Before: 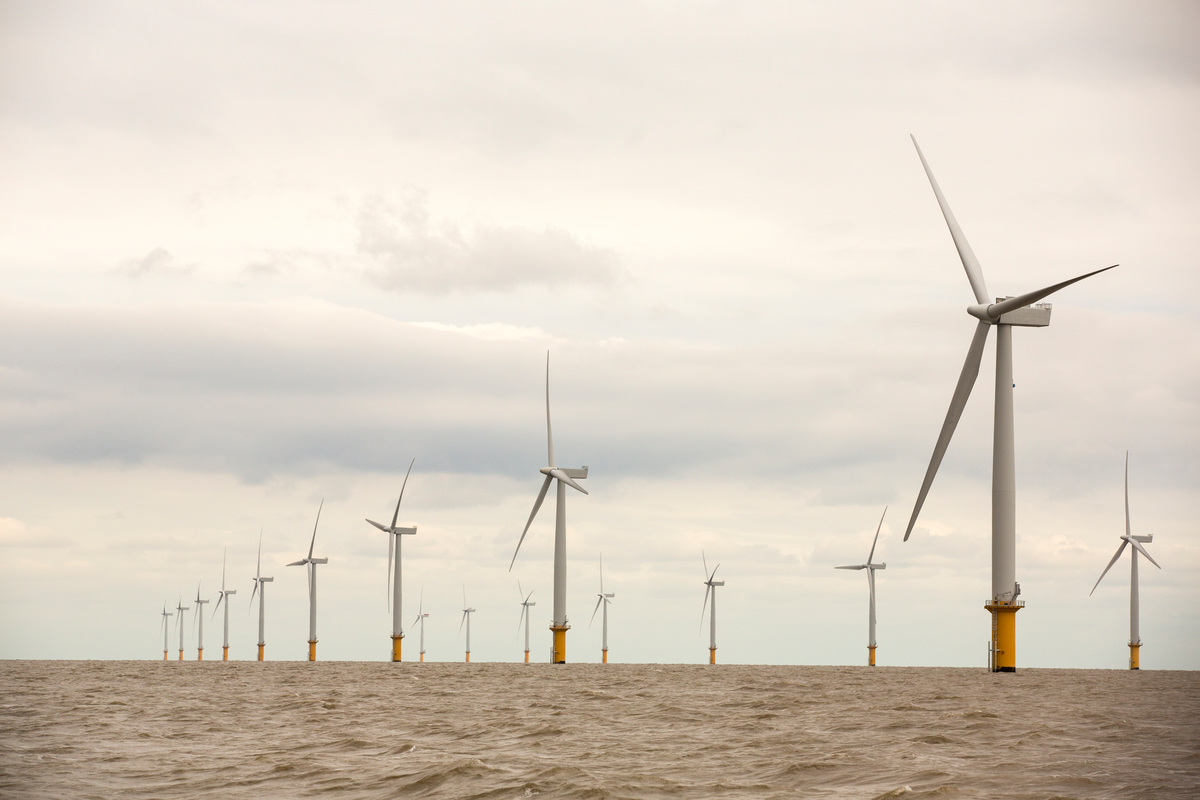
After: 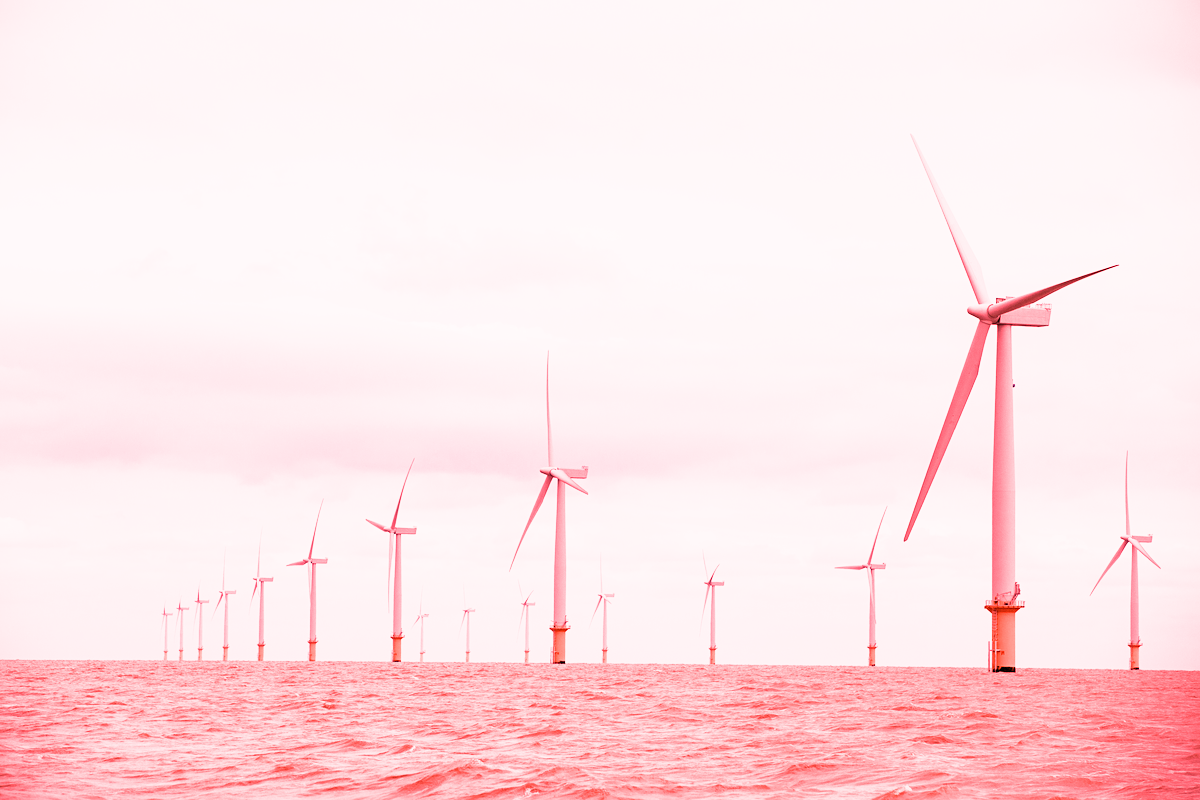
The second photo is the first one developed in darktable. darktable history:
contrast equalizer: octaves 7, y [[0.6 ×6], [0.55 ×6], [0 ×6], [0 ×6], [0 ×6]], mix 0.15
raw chromatic aberrations: on, module defaults
color calibration: illuminant F (fluorescent), F source F9 (Cool White Deluxe 4150 K) – high CRI, x 0.374, y 0.373, temperature 4158.34 K
denoise (profiled): strength 1.2, preserve shadows 1.8, a [-1, 0, 0], y [[0.5 ×7] ×4, [0 ×7], [0.5 ×7]], compensate highlight preservation false
sharpen: amount 0.2
white balance: red 2.9, blue 1.358
sigmoid "neutral gray": contrast 1.22, skew 0.65
